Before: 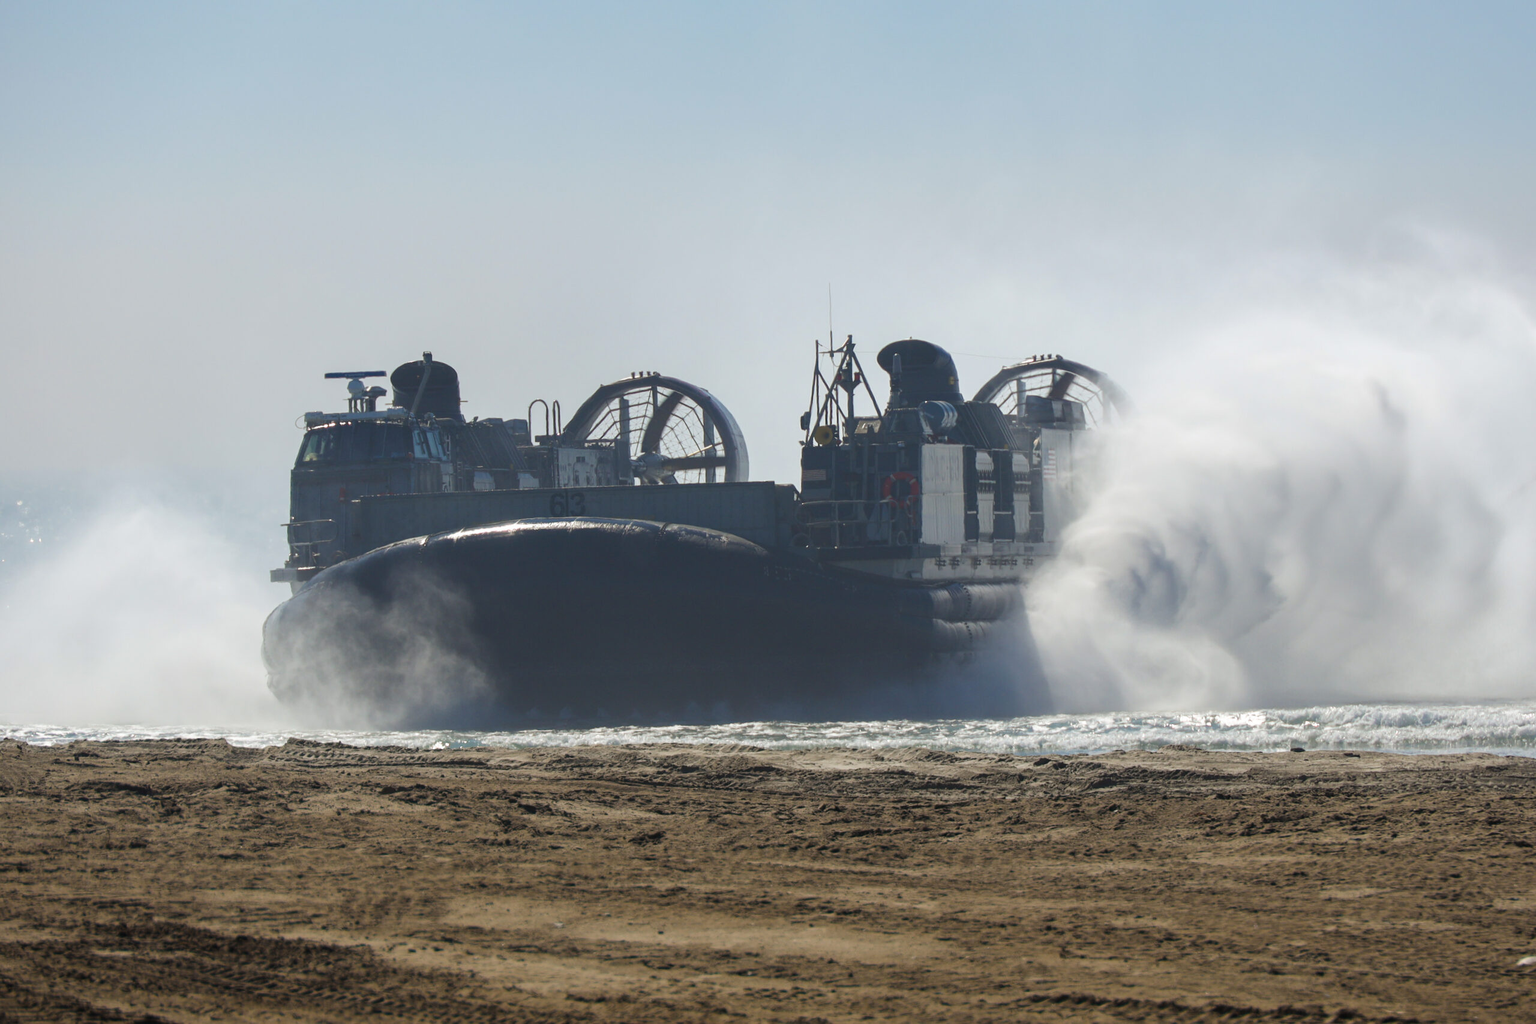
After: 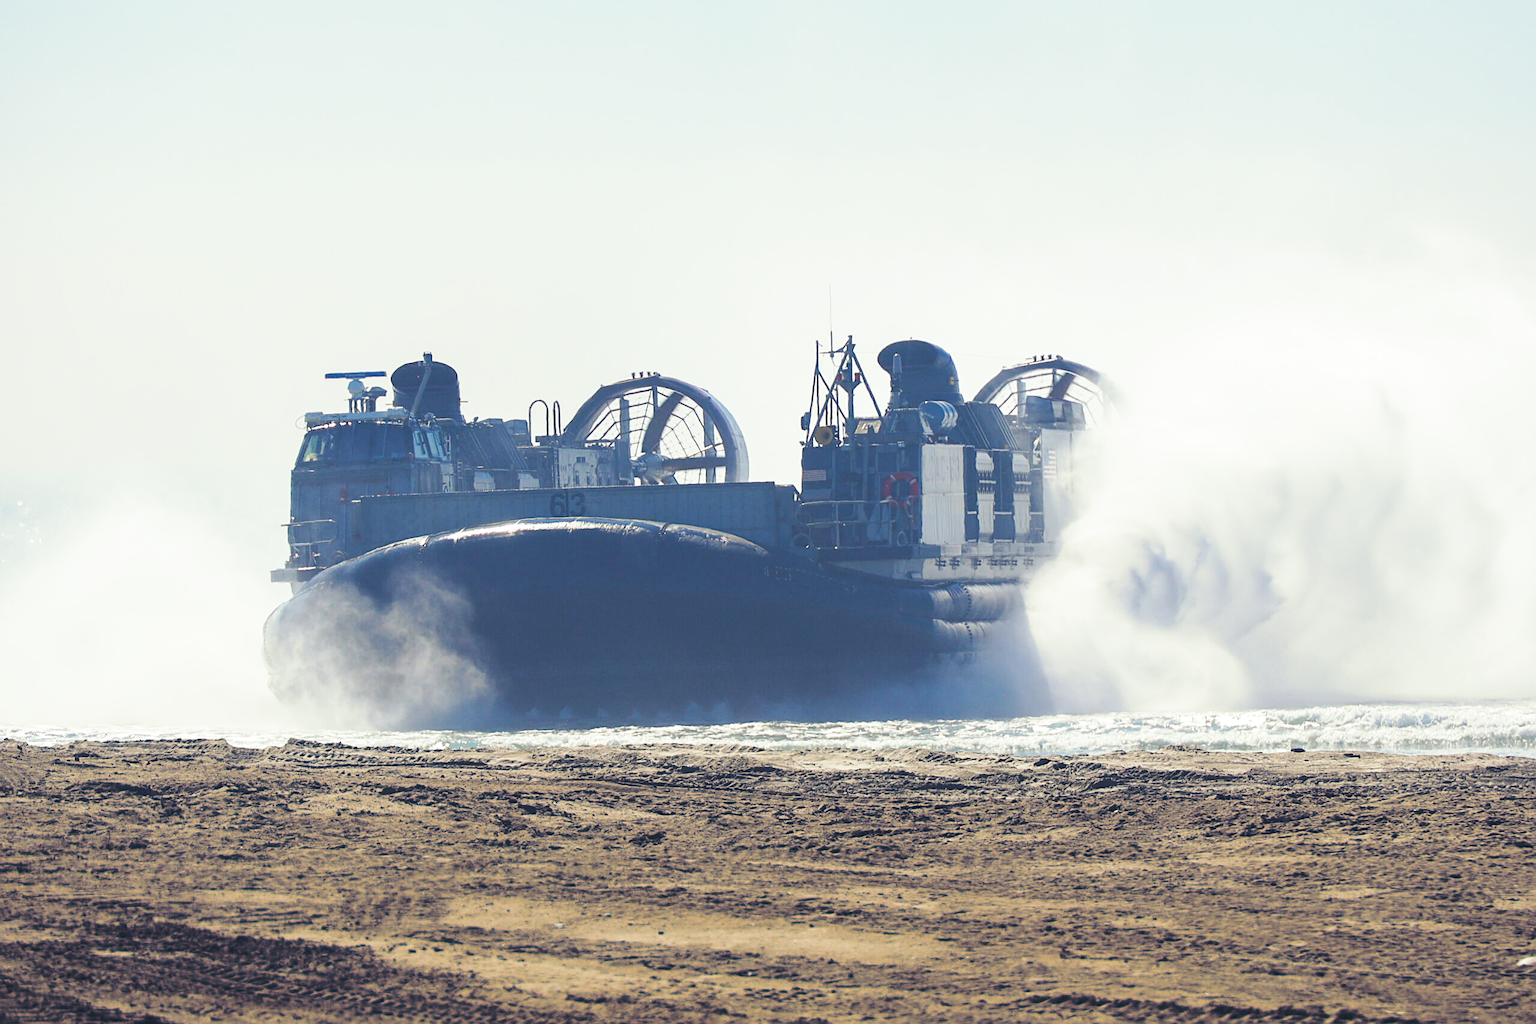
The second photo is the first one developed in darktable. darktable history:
sharpen: on, module defaults
base curve: curves: ch0 [(0, 0) (0.036, 0.037) (0.121, 0.228) (0.46, 0.76) (0.859, 0.983) (1, 1)], preserve colors none
tone curve #1: curves: ch0 [(0.14, 0) (1, 1)], color space Lab, linked channels, preserve colors none
tone curve "1": curves: ch0 [(0, 0.137) (1, 1)], color space Lab, linked channels, preserve colors none
split-toning: shadows › hue 230.4°
